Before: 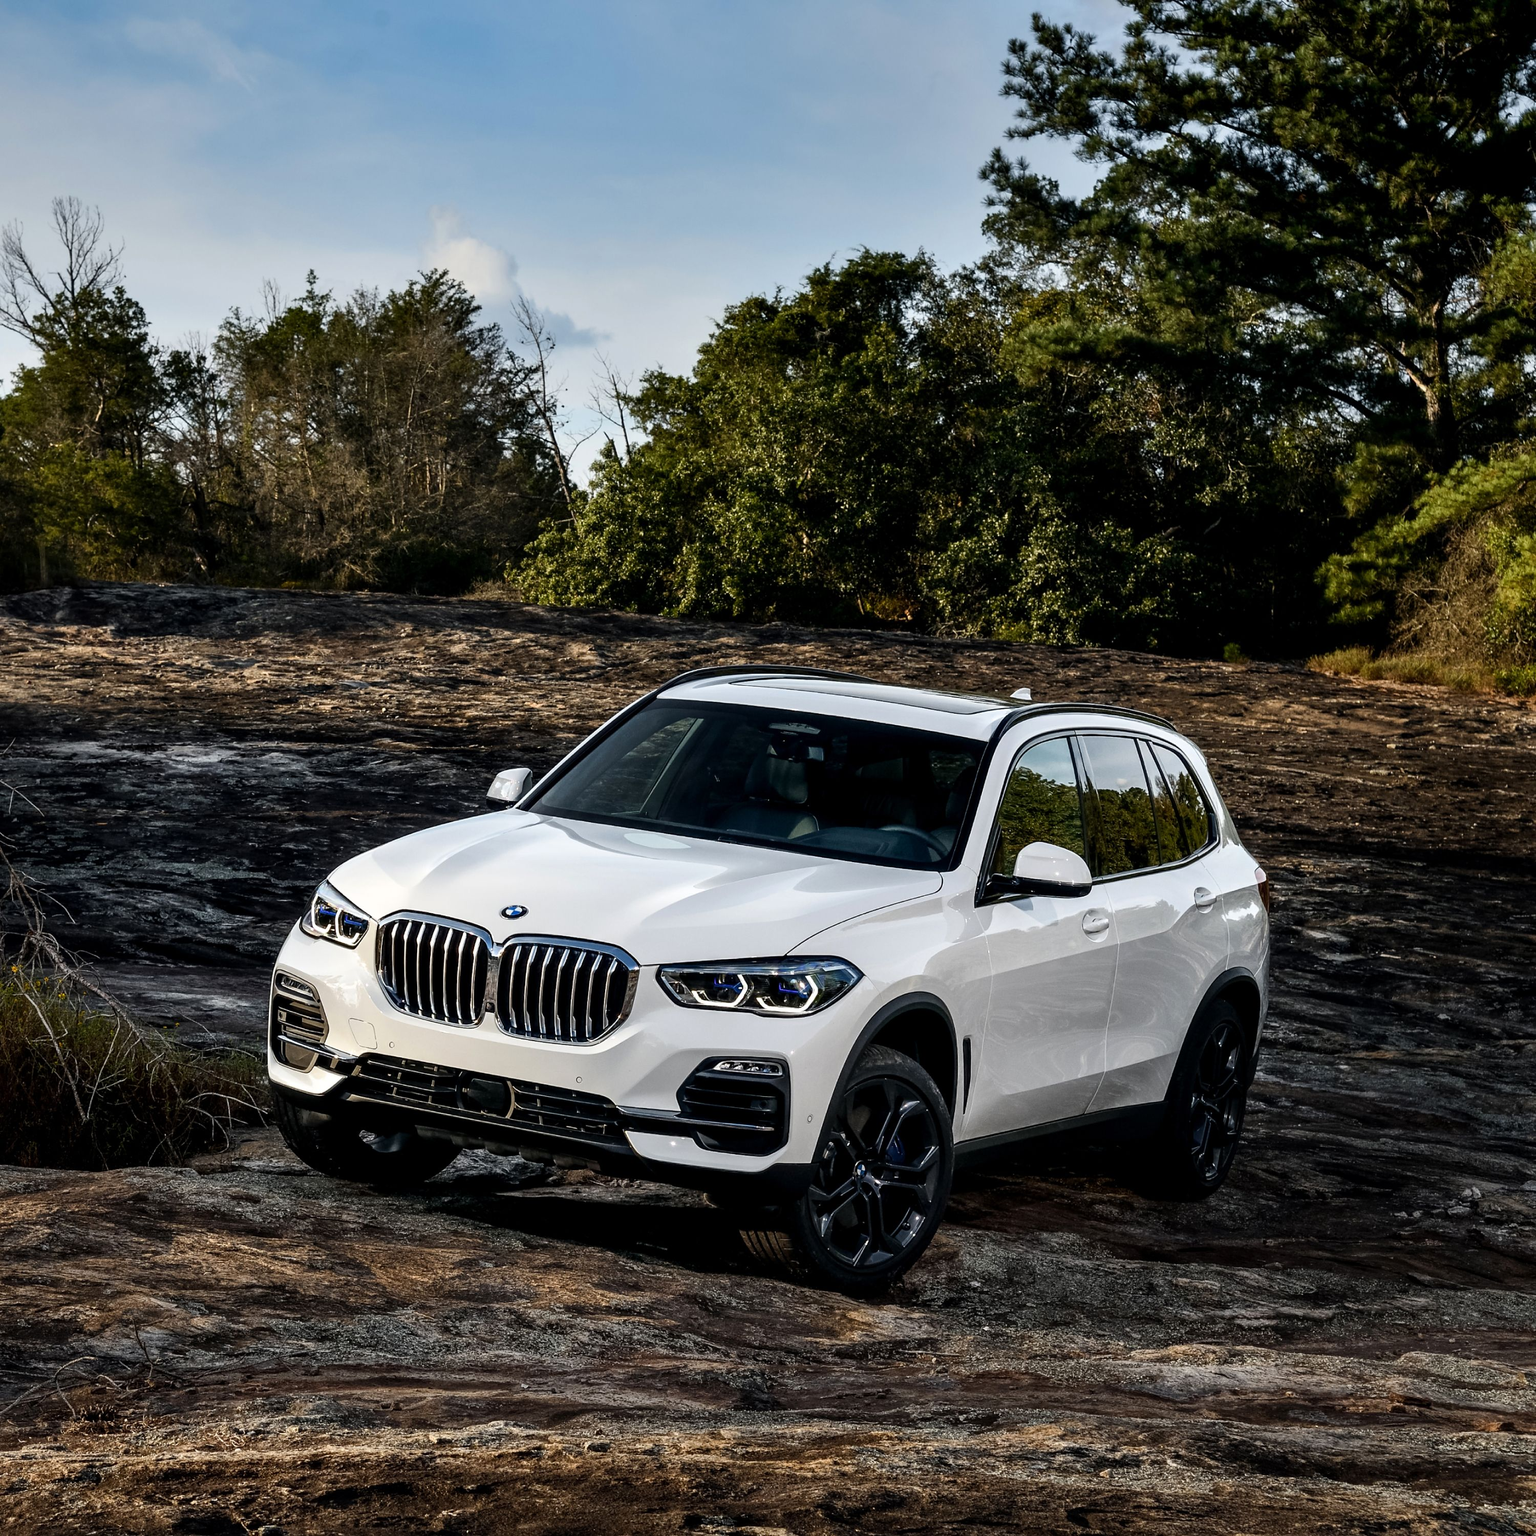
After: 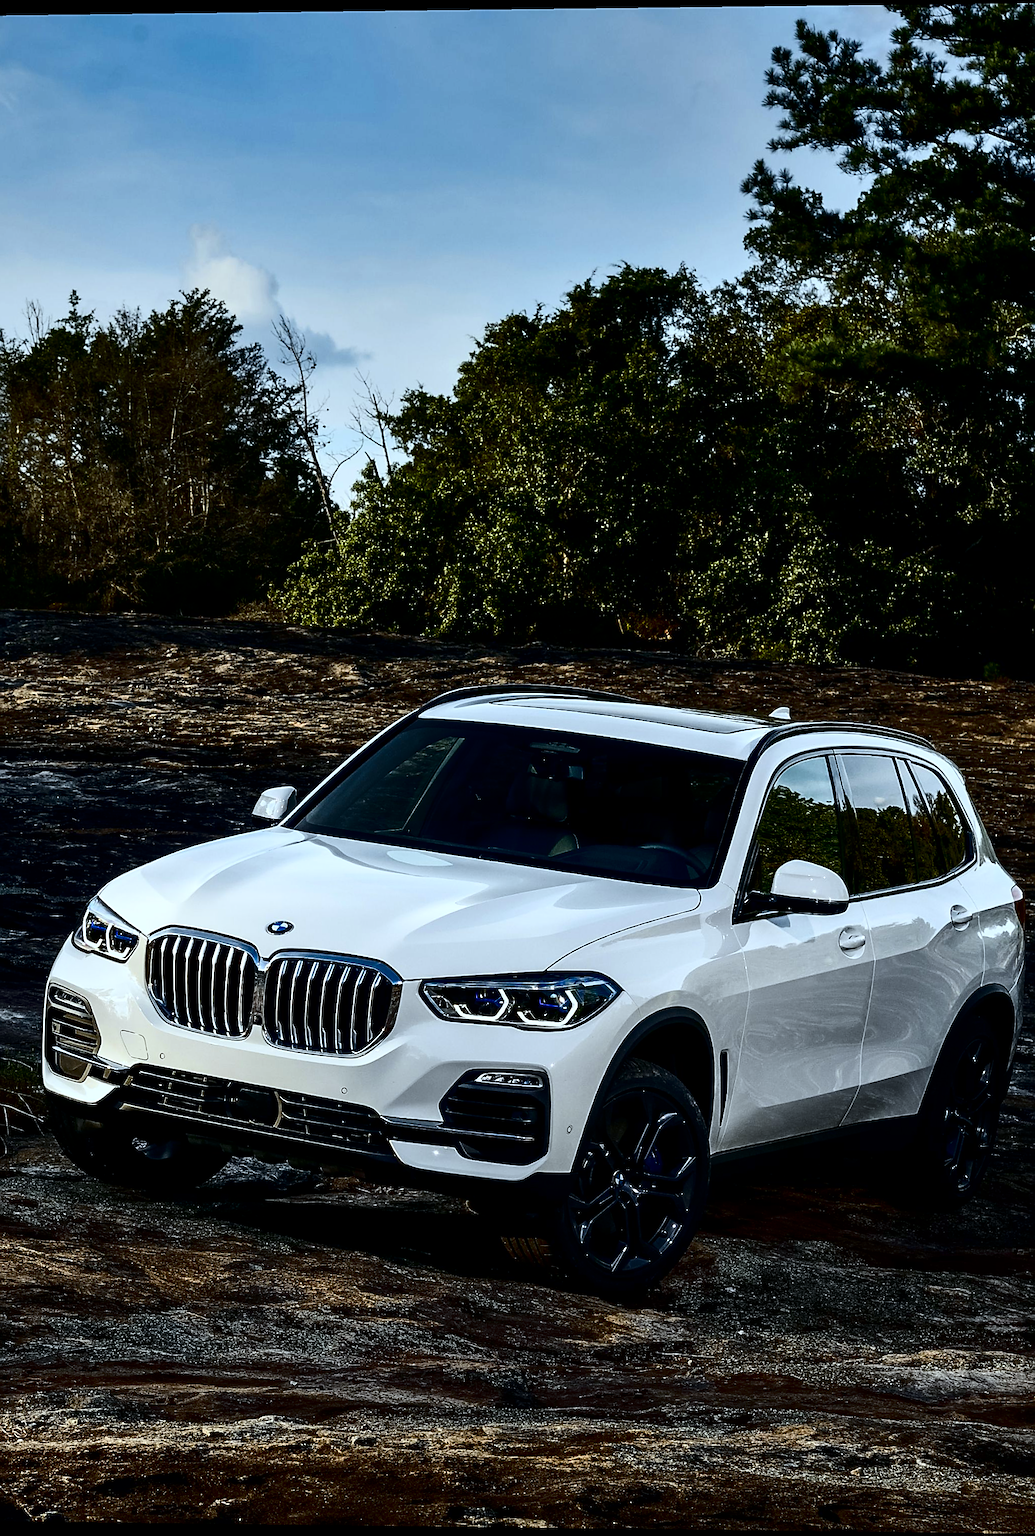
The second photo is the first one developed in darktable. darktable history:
contrast brightness saturation: contrast 0.24, brightness -0.24, saturation 0.14
crop: left 15.419%, right 17.914%
white balance: red 0.925, blue 1.046
sharpen: on, module defaults
rotate and perspective: lens shift (vertical) 0.048, lens shift (horizontal) -0.024, automatic cropping off
